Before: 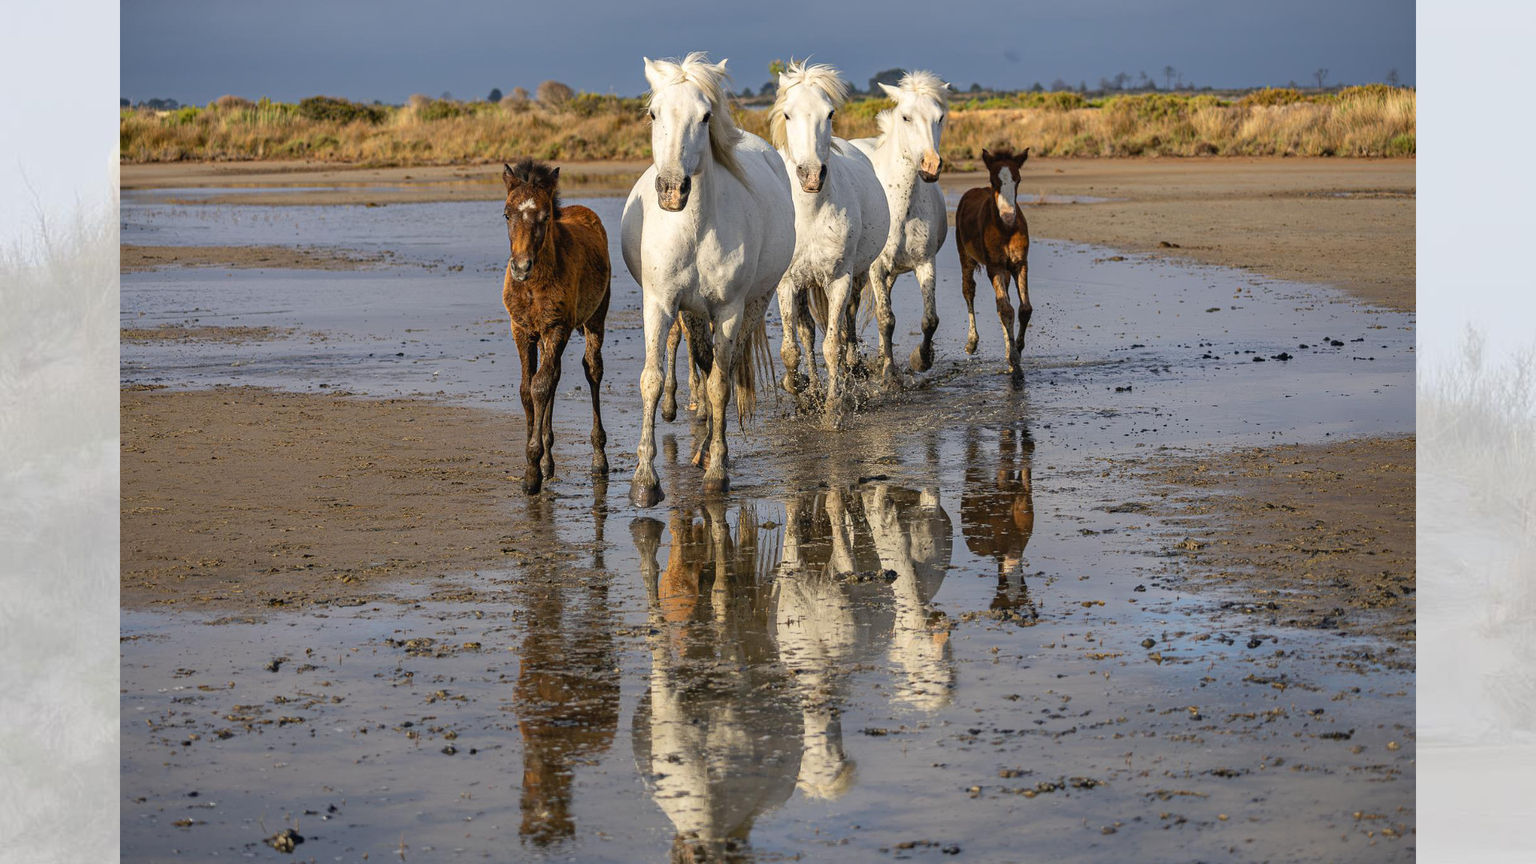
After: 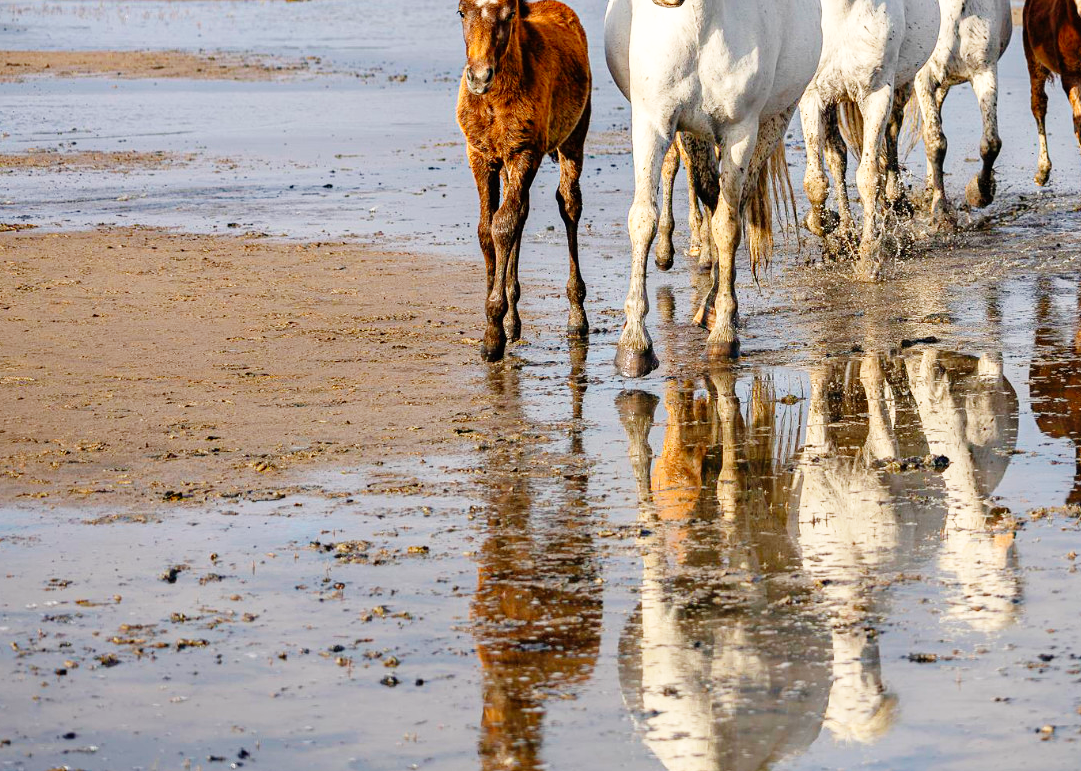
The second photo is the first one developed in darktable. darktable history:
base curve: curves: ch0 [(0, 0) (0.008, 0.007) (0.022, 0.029) (0.048, 0.089) (0.092, 0.197) (0.191, 0.399) (0.275, 0.534) (0.357, 0.65) (0.477, 0.78) (0.542, 0.833) (0.799, 0.973) (1, 1)], preserve colors none
crop: left 8.966%, top 23.852%, right 34.699%, bottom 4.703%
